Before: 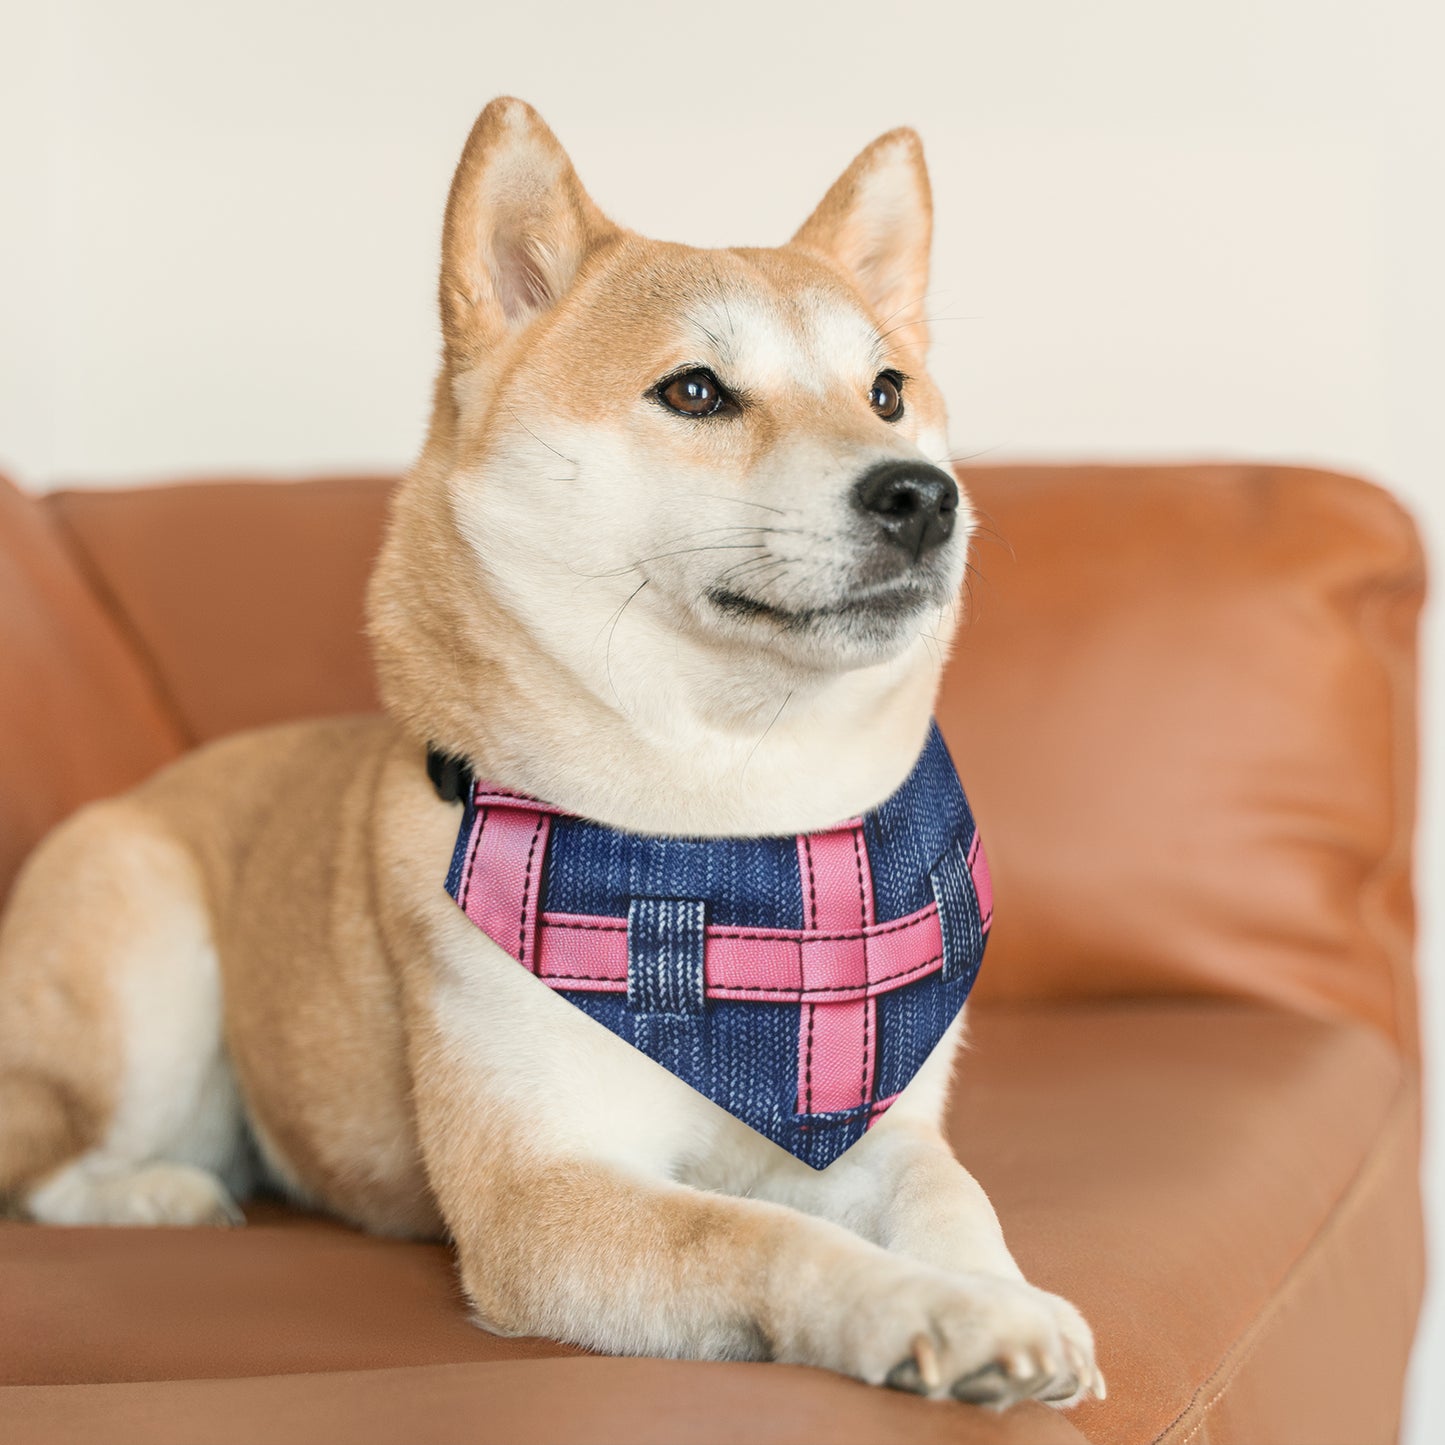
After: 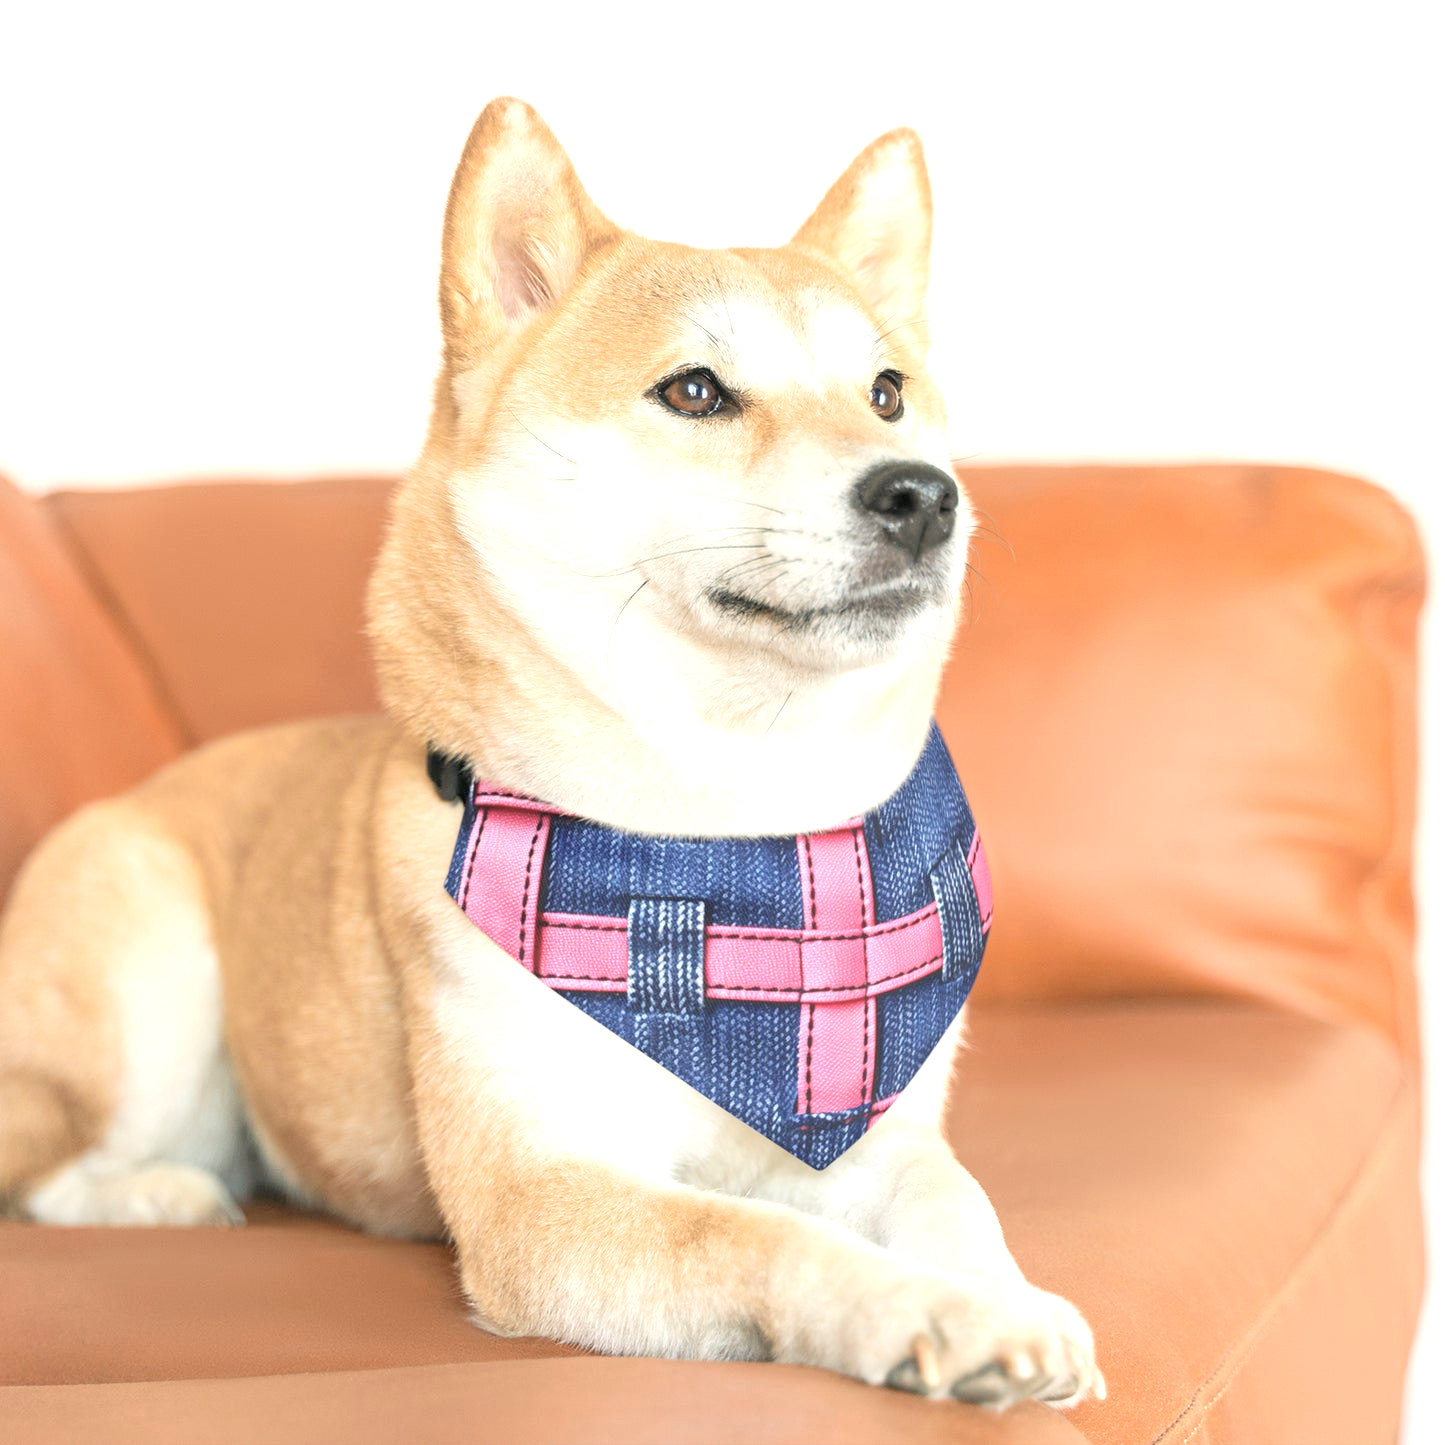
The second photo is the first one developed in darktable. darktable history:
contrast brightness saturation: brightness 0.15
exposure: black level correction 0, exposure 0.7 EV, compensate exposure bias true, compensate highlight preservation false
